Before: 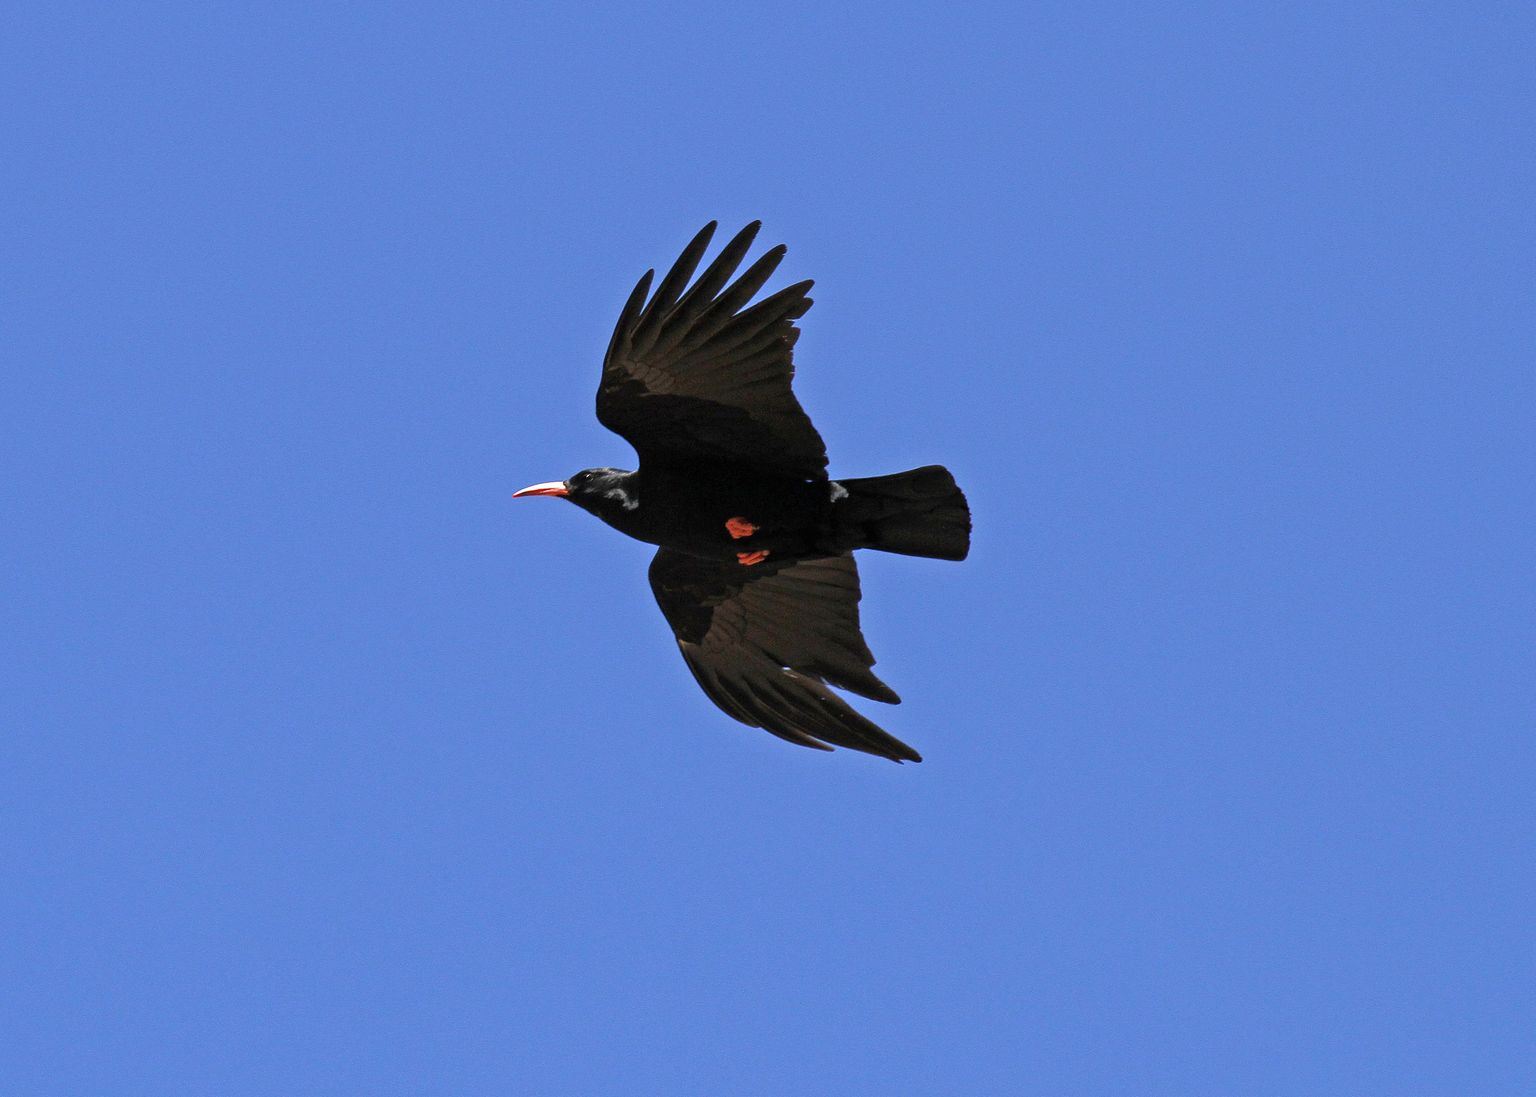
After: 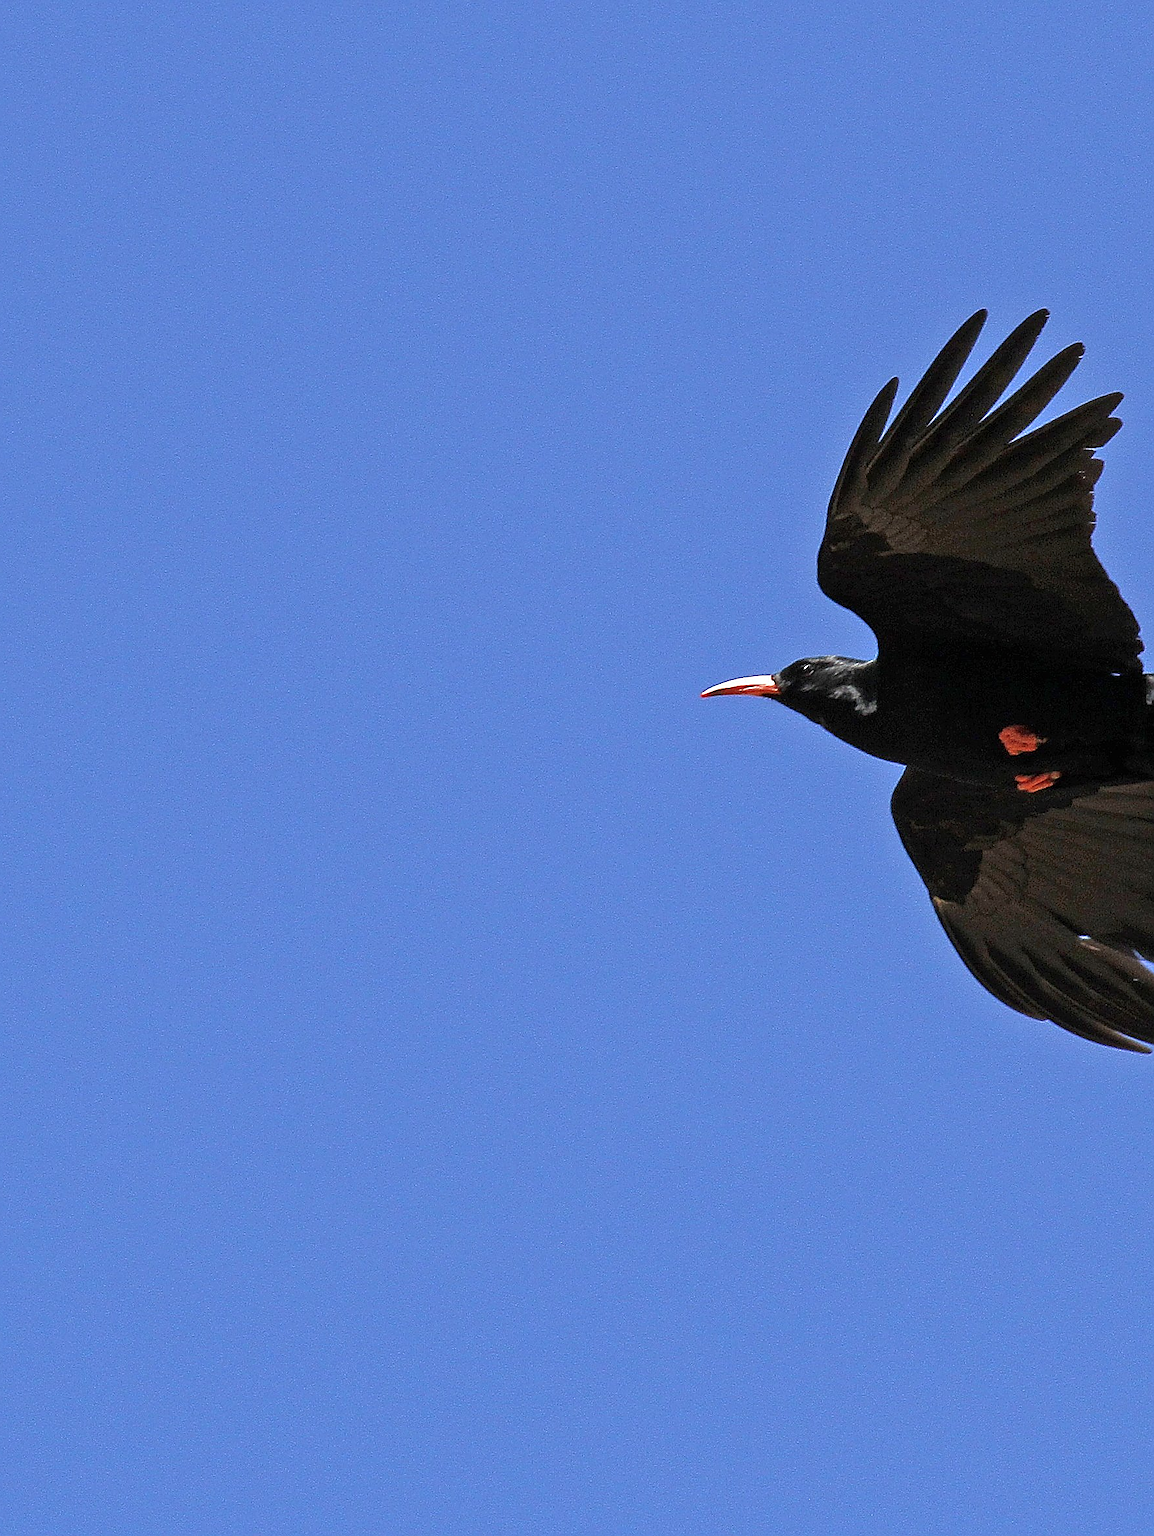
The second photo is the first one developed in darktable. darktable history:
crop: left 0.856%, right 45.488%, bottom 0.085%
sharpen: radius 1.417, amount 1.256, threshold 0.739
